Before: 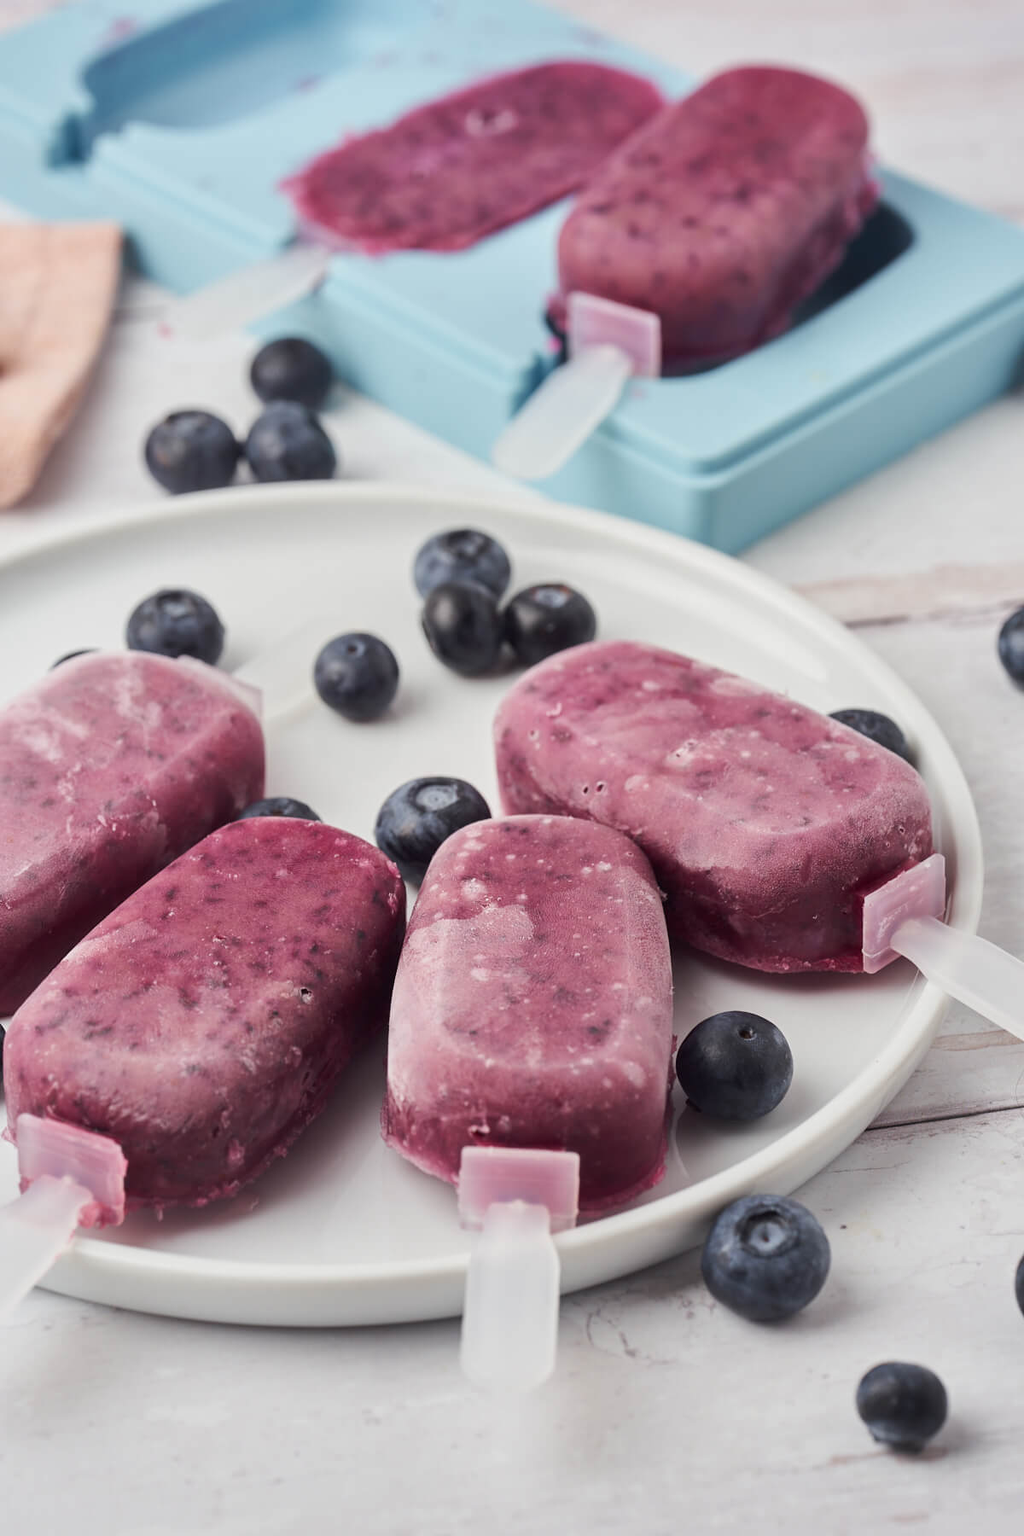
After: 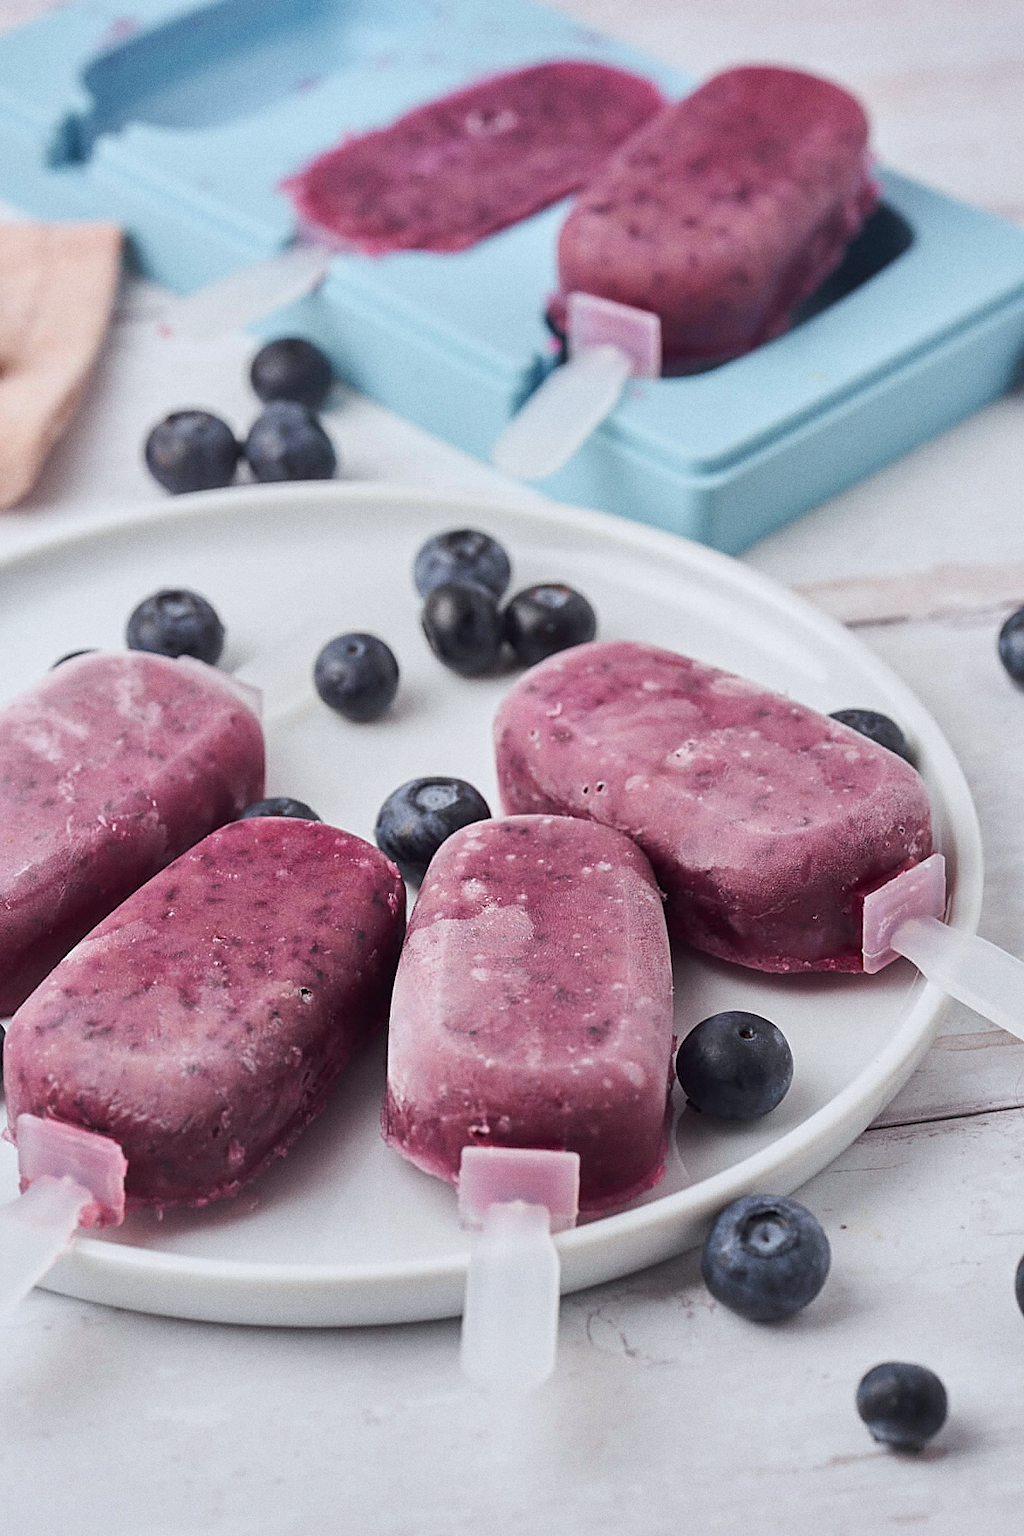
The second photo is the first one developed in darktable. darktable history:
white balance: red 0.983, blue 1.036
sharpen: on, module defaults
grain: coarseness 0.09 ISO
